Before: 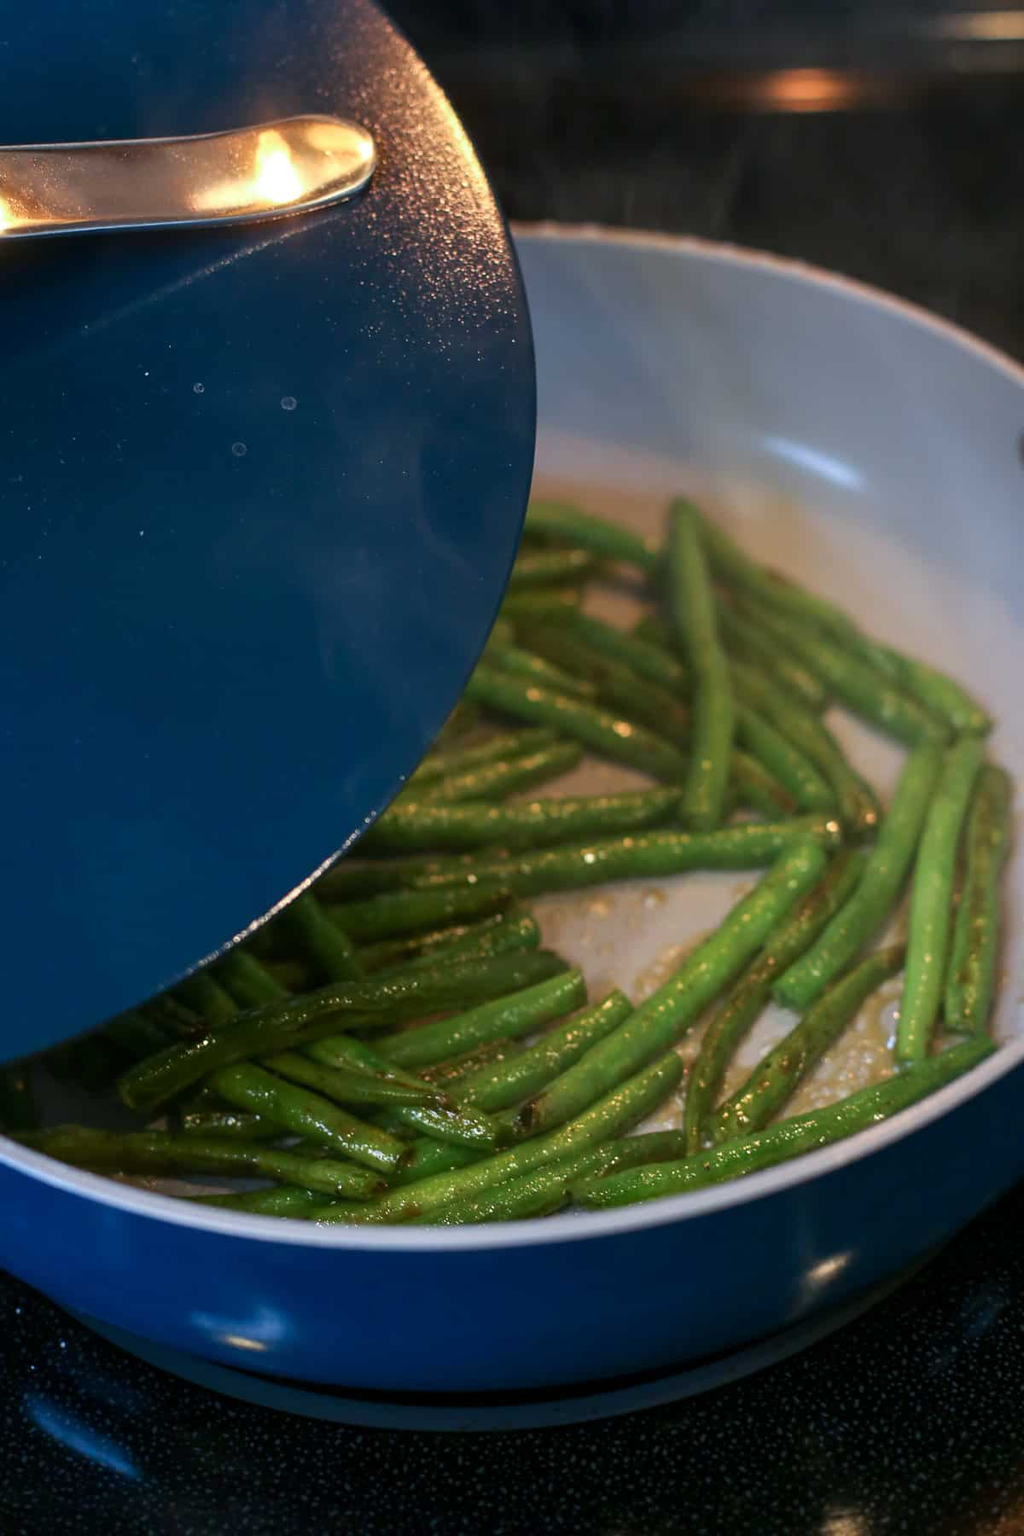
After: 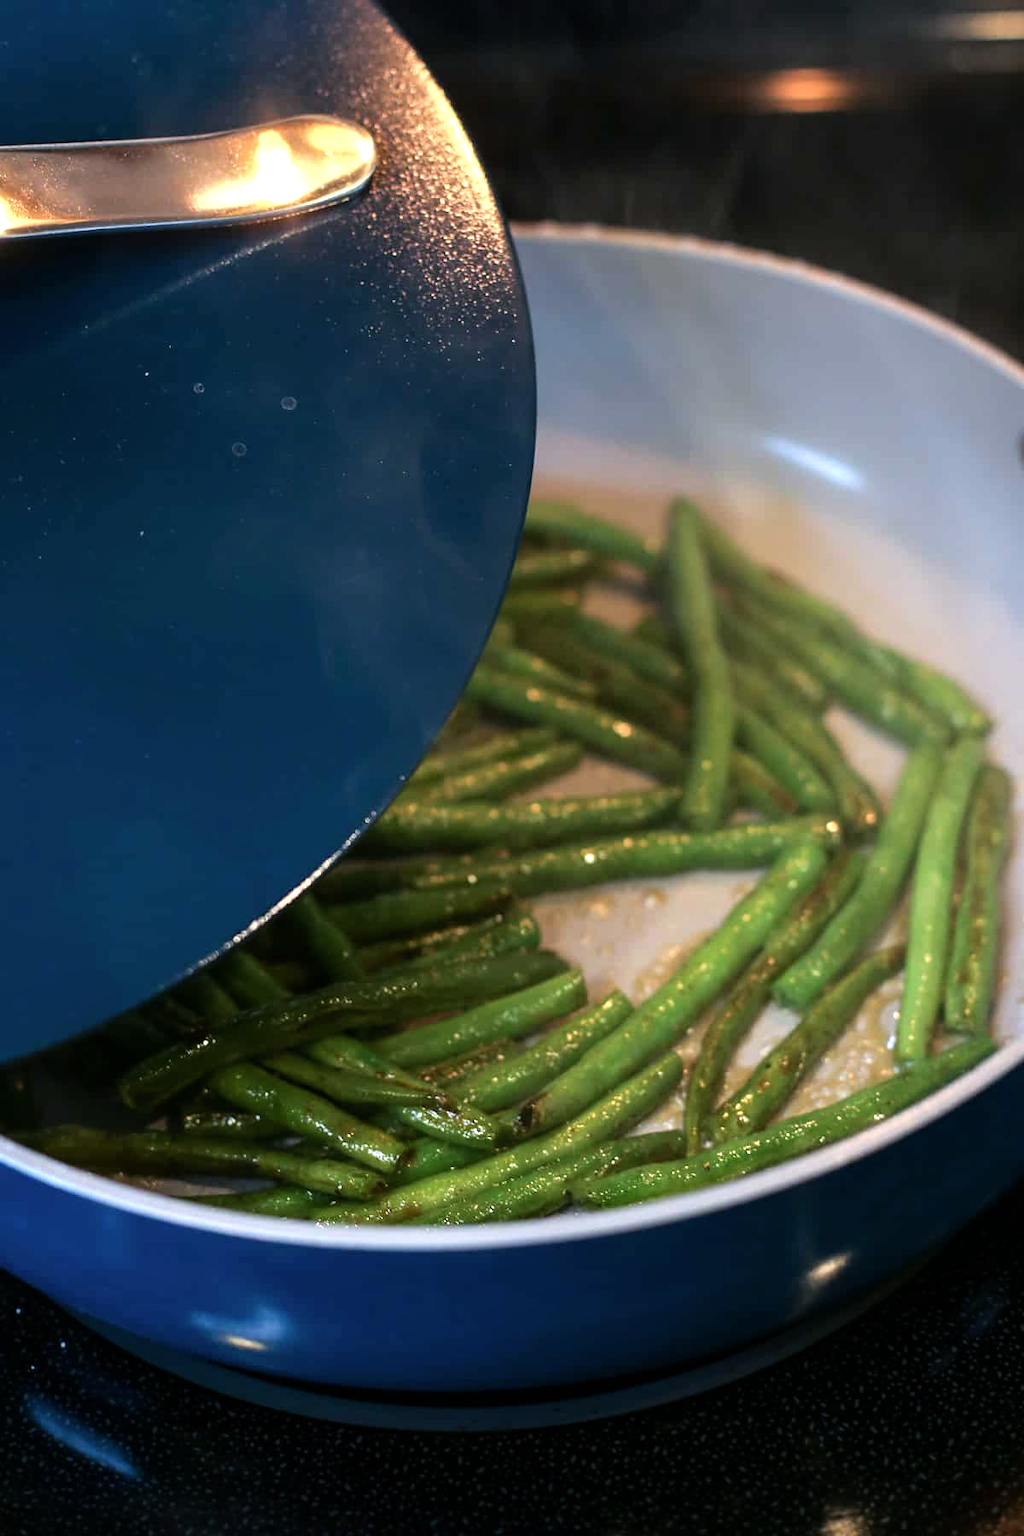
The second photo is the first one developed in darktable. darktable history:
contrast brightness saturation: contrast 0.005, saturation -0.061
tone equalizer: -8 EV -0.712 EV, -7 EV -0.677 EV, -6 EV -0.564 EV, -5 EV -0.405 EV, -3 EV 0.375 EV, -2 EV 0.6 EV, -1 EV 0.676 EV, +0 EV 0.741 EV
